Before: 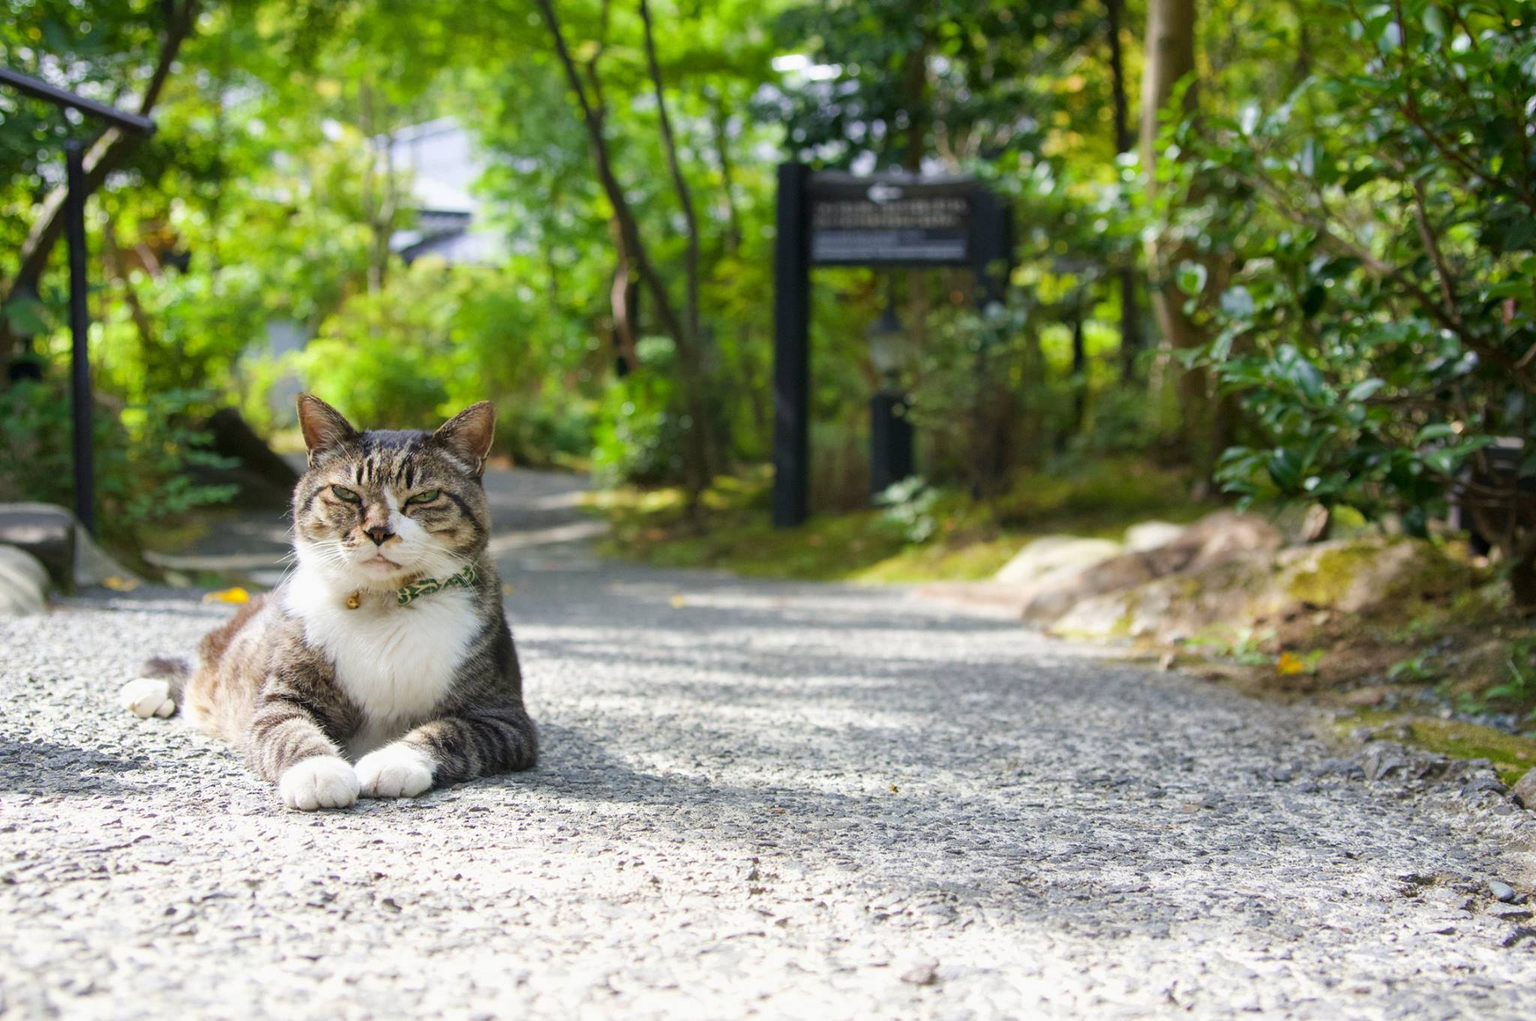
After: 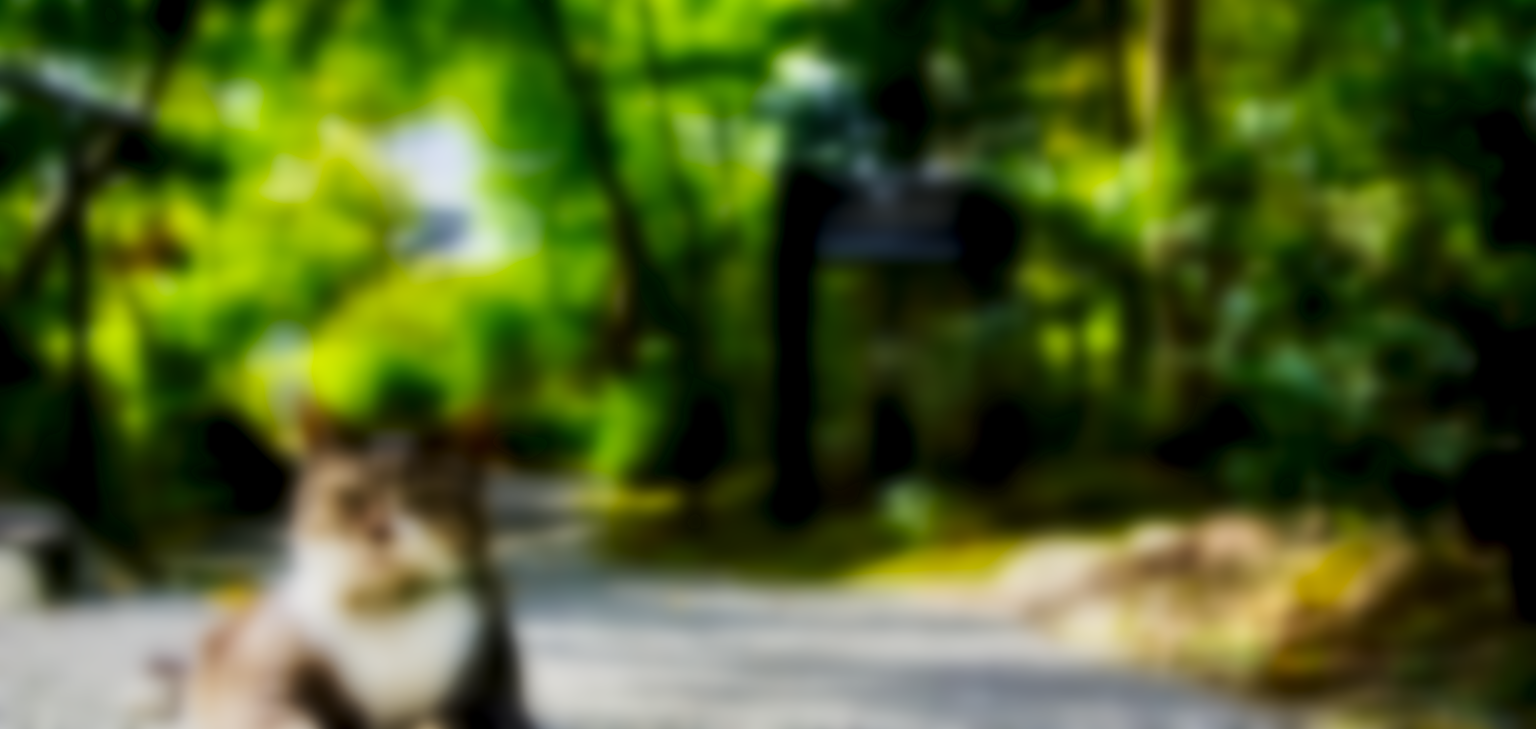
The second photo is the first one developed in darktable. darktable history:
crop: bottom 28.576%
color balance rgb: perceptual saturation grading › global saturation 25%, global vibrance 20%
tone equalizer: -8 EV -2 EV, -7 EV -2 EV, -6 EV -2 EV, -5 EV -2 EV, -4 EV -2 EV, -3 EV -2 EV, -2 EV -2 EV, -1 EV -1.63 EV, +0 EV -2 EV
white balance: red 1, blue 1
lowpass: radius 16, unbound 0
base curve: curves: ch0 [(0, 0.003) (0.001, 0.002) (0.006, 0.004) (0.02, 0.022) (0.048, 0.086) (0.094, 0.234) (0.162, 0.431) (0.258, 0.629) (0.385, 0.8) (0.548, 0.918) (0.751, 0.988) (1, 1)], preserve colors none
velvia: on, module defaults
local contrast: highlights 79%, shadows 56%, detail 175%, midtone range 0.428
